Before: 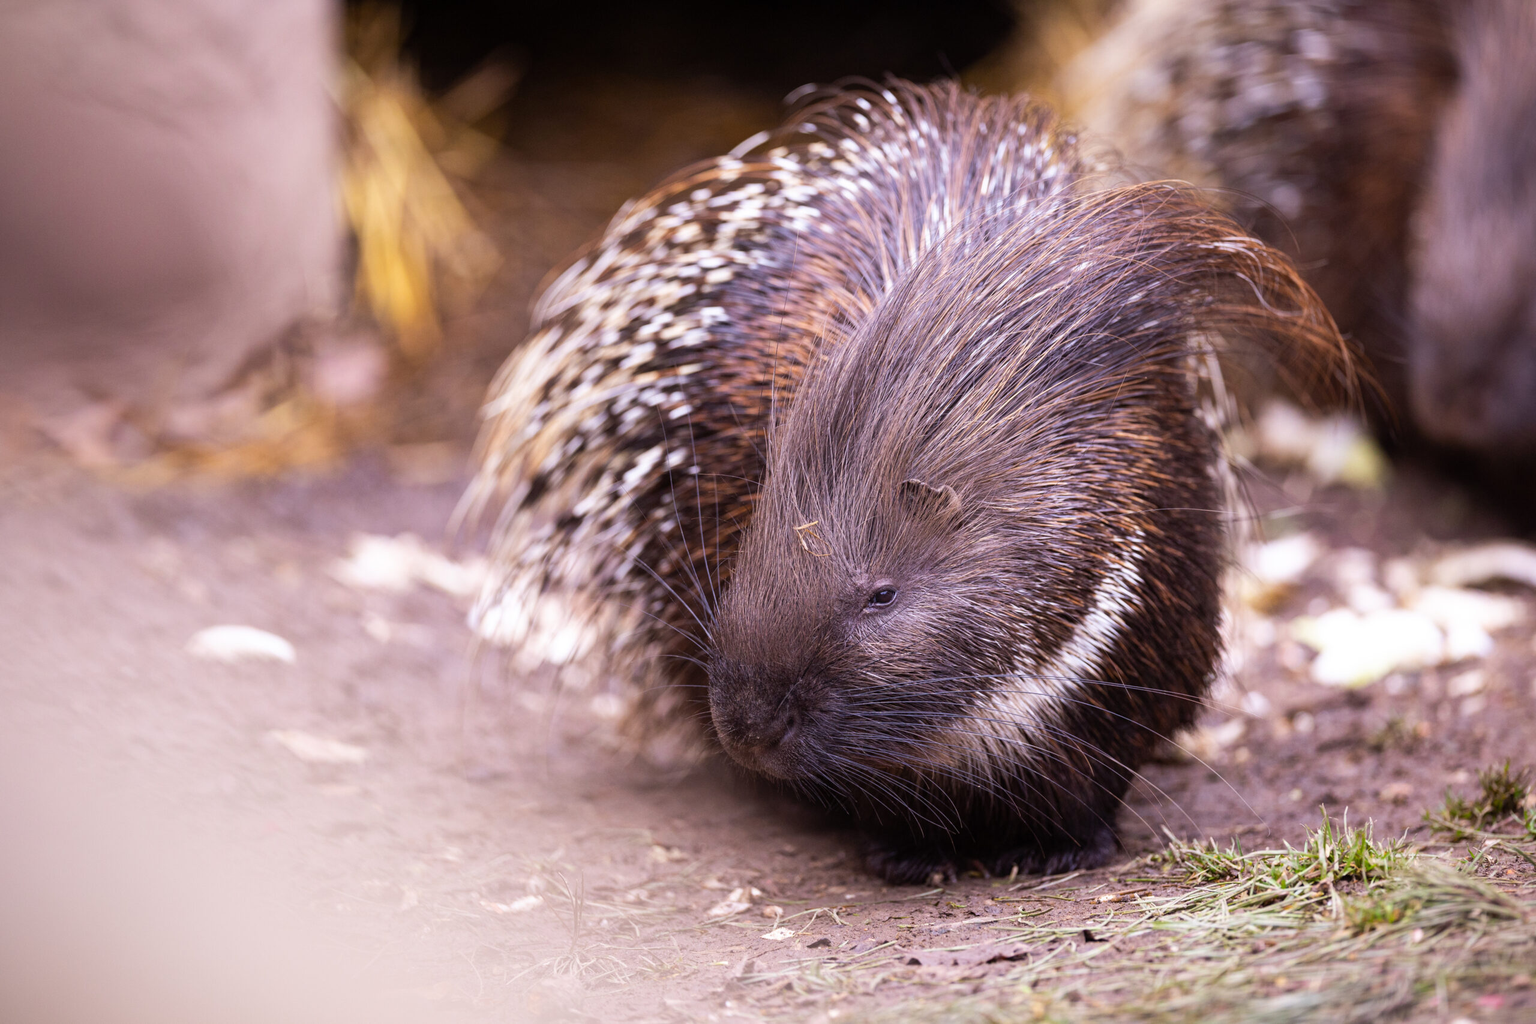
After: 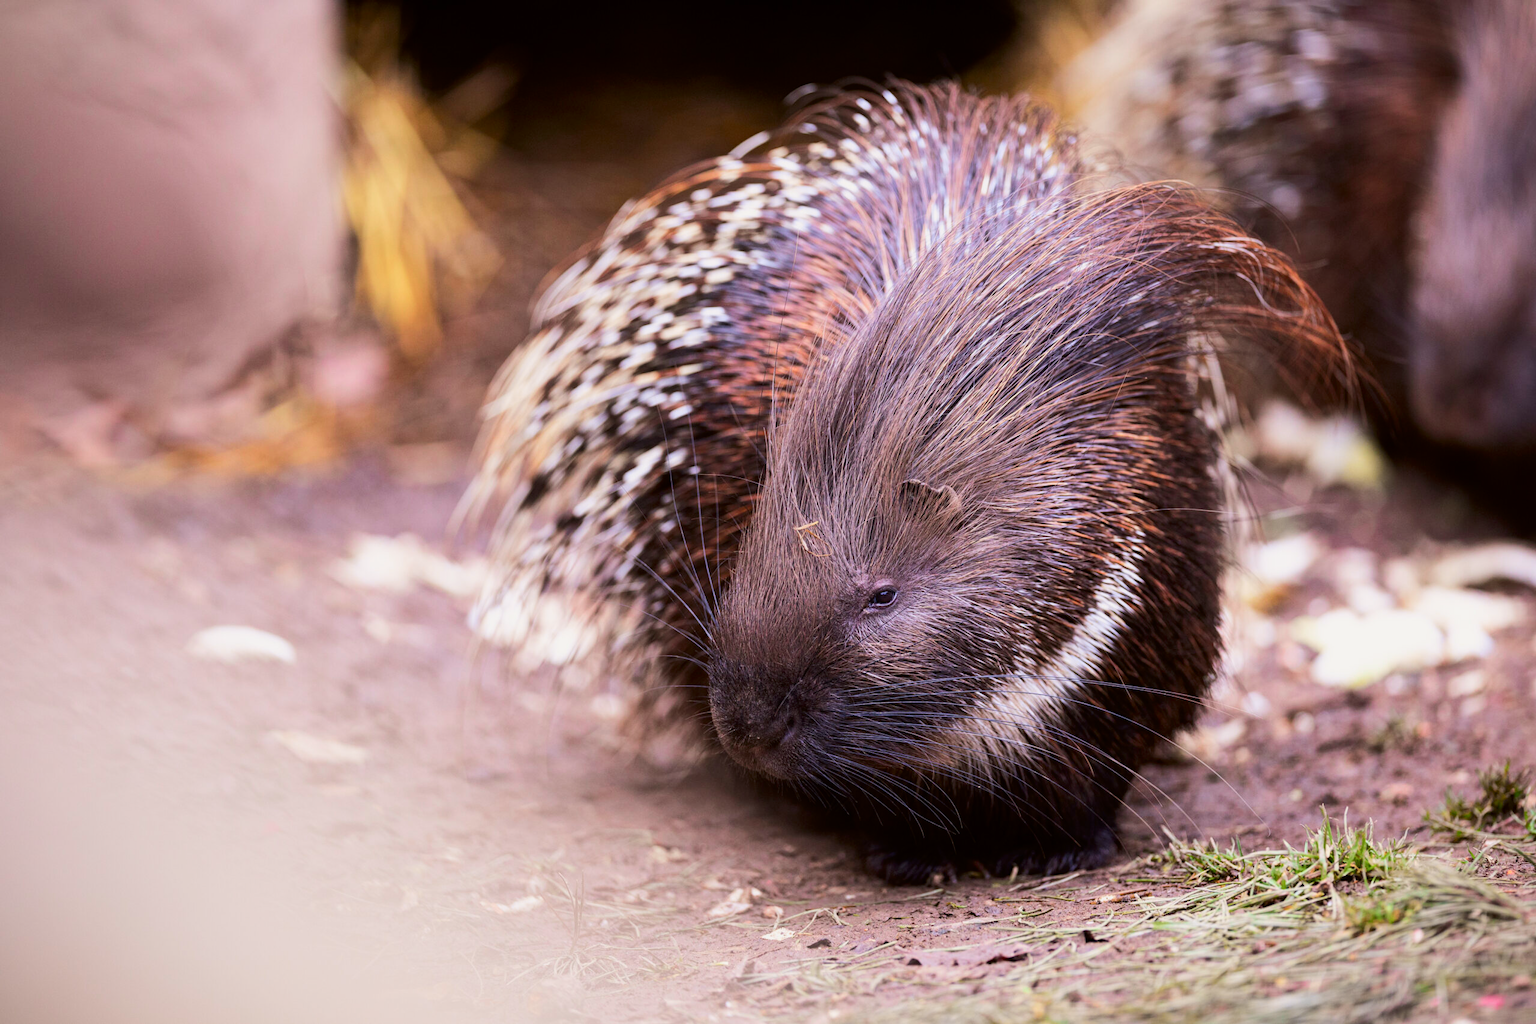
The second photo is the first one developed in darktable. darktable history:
tone curve: curves: ch0 [(0, 0) (0.068, 0.031) (0.175, 0.132) (0.337, 0.304) (0.498, 0.511) (0.748, 0.762) (0.993, 0.954)]; ch1 [(0, 0) (0.294, 0.184) (0.359, 0.34) (0.362, 0.35) (0.43, 0.41) (0.476, 0.457) (0.499, 0.5) (0.529, 0.523) (0.677, 0.762) (1, 1)]; ch2 [(0, 0) (0.431, 0.419) (0.495, 0.502) (0.524, 0.534) (0.557, 0.56) (0.634, 0.654) (0.728, 0.722) (1, 1)], color space Lab, independent channels, preserve colors none
